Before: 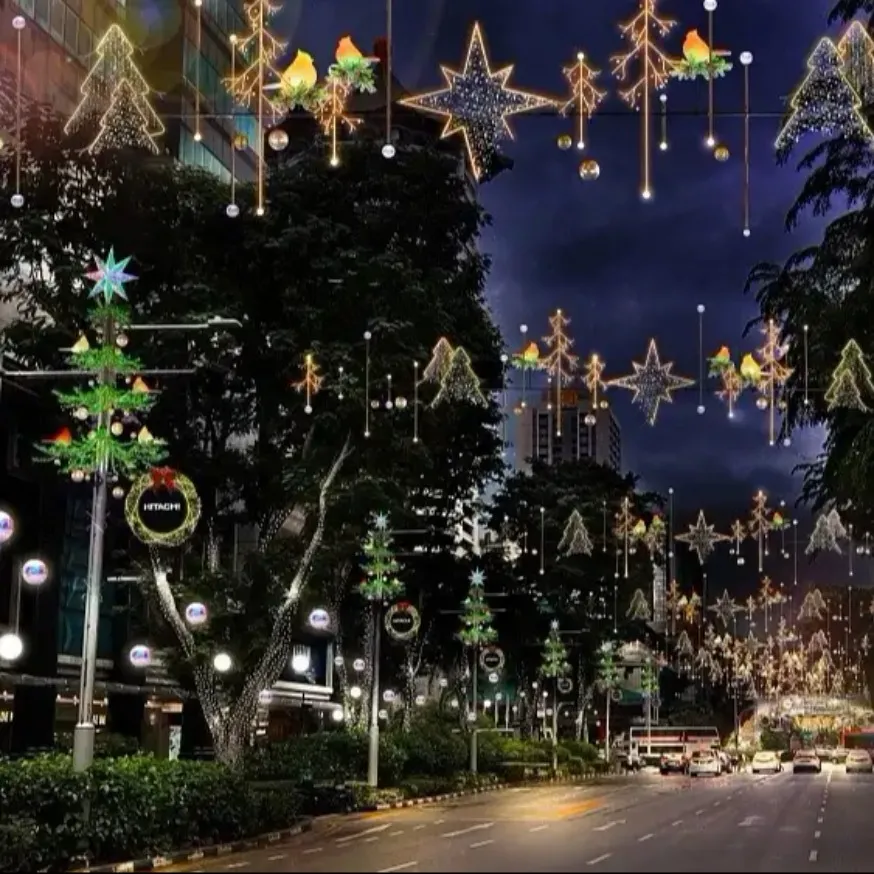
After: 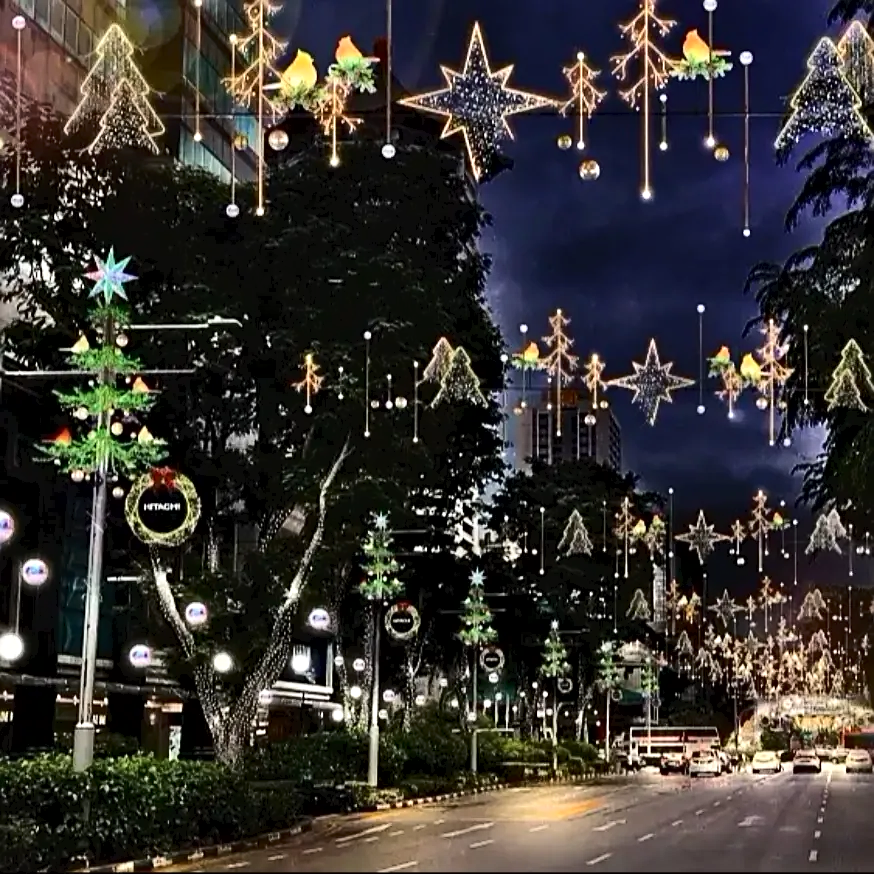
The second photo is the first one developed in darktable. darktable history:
tone curve: curves: ch0 [(0, 0) (0.003, 0.031) (0.011, 0.033) (0.025, 0.036) (0.044, 0.045) (0.069, 0.06) (0.1, 0.079) (0.136, 0.109) (0.177, 0.15) (0.224, 0.192) (0.277, 0.262) (0.335, 0.347) (0.399, 0.433) (0.468, 0.528) (0.543, 0.624) (0.623, 0.705) (0.709, 0.788) (0.801, 0.865) (0.898, 0.933) (1, 1)], color space Lab, independent channels, preserve colors none
contrast equalizer: y [[0.524, 0.538, 0.547, 0.548, 0.538, 0.524], [0.5 ×6], [0.5 ×6], [0 ×6], [0 ×6]]
sharpen: on, module defaults
